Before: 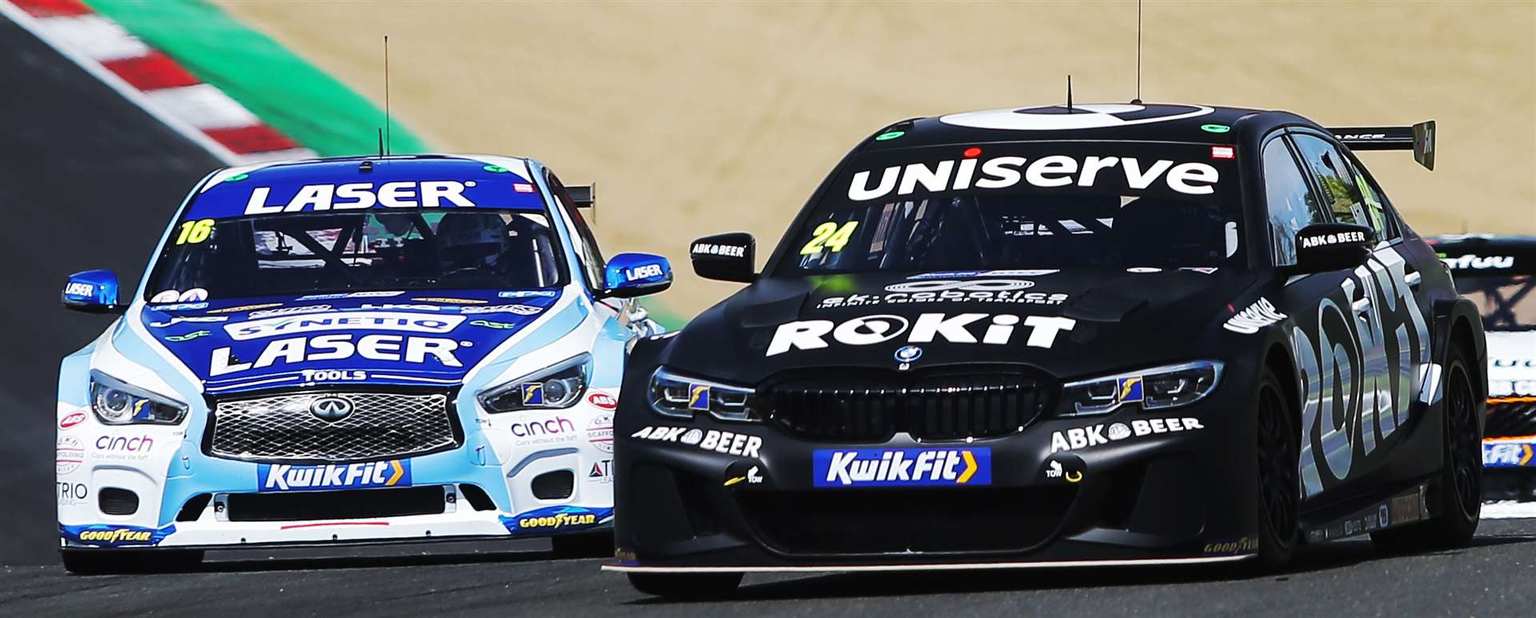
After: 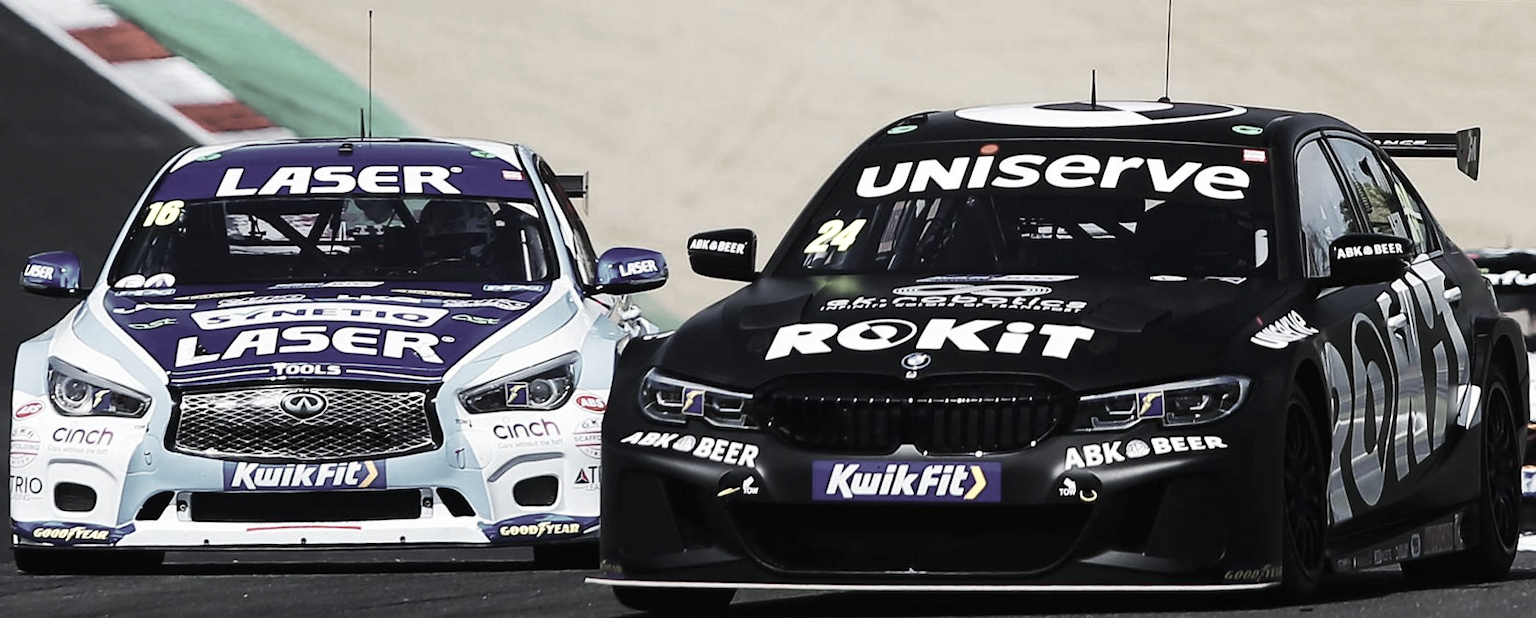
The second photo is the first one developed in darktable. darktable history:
crop and rotate: angle -1.39°
contrast brightness saturation: contrast 0.095, saturation -0.363
color zones: curves: ch0 [(0, 0.6) (0.129, 0.585) (0.193, 0.596) (0.429, 0.5) (0.571, 0.5) (0.714, 0.5) (0.857, 0.5) (1, 0.6)]; ch1 [(0, 0.453) (0.112, 0.245) (0.213, 0.252) (0.429, 0.233) (0.571, 0.231) (0.683, 0.242) (0.857, 0.296) (1, 0.453)]
